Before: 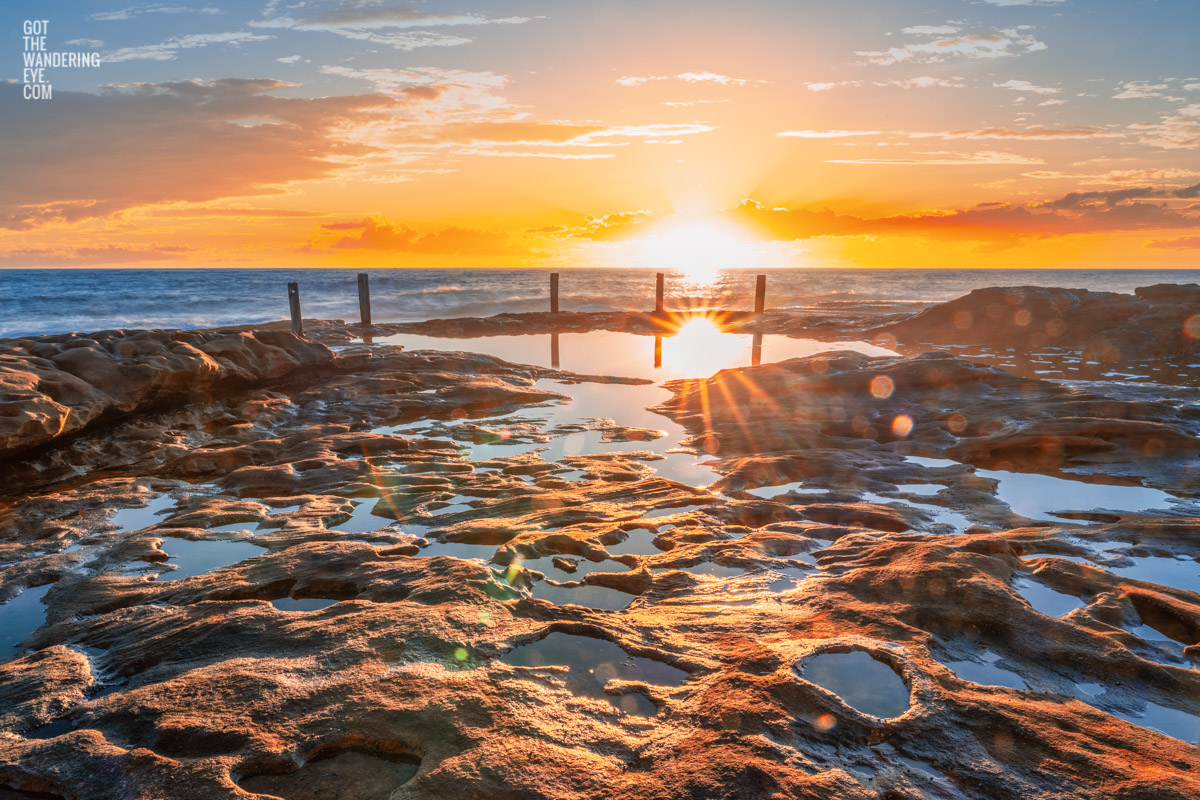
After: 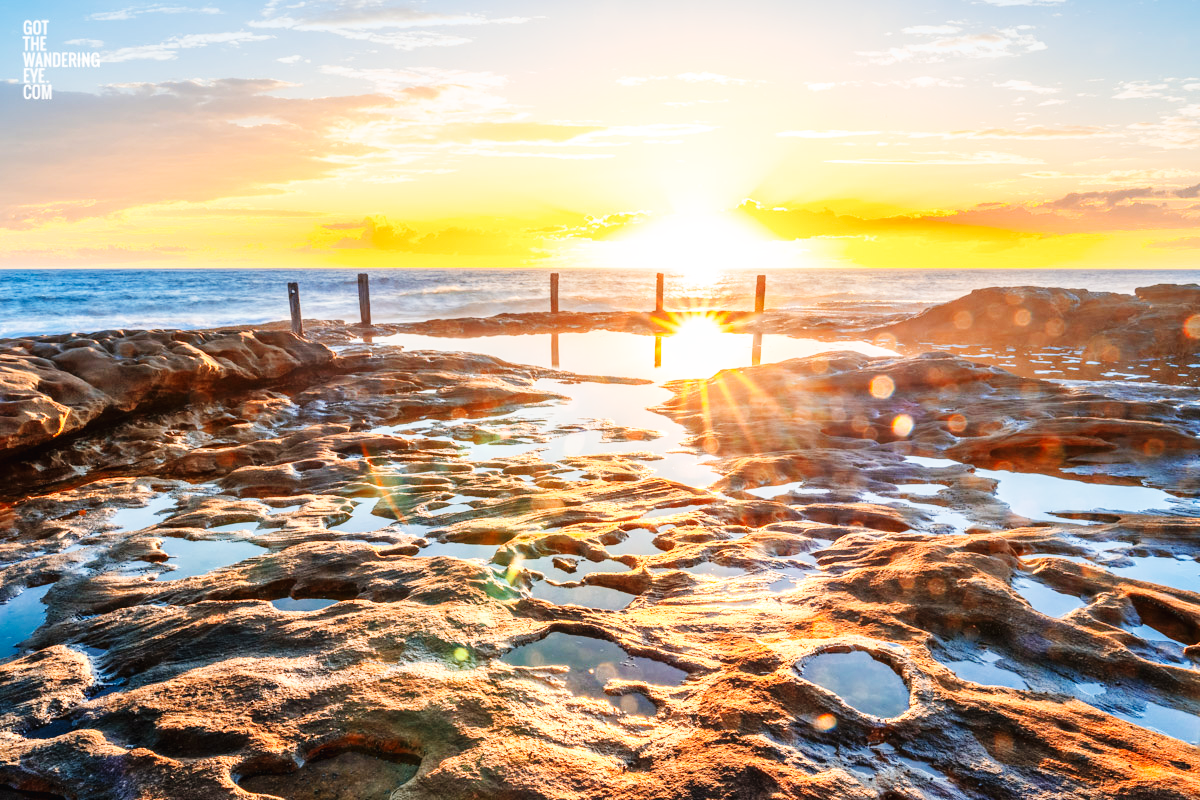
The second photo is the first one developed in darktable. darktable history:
base curve: curves: ch0 [(0, 0.003) (0.001, 0.002) (0.006, 0.004) (0.02, 0.022) (0.048, 0.086) (0.094, 0.234) (0.162, 0.431) (0.258, 0.629) (0.385, 0.8) (0.548, 0.918) (0.751, 0.988) (1, 1)], preserve colors none
levels: levels [0, 0.498, 1]
